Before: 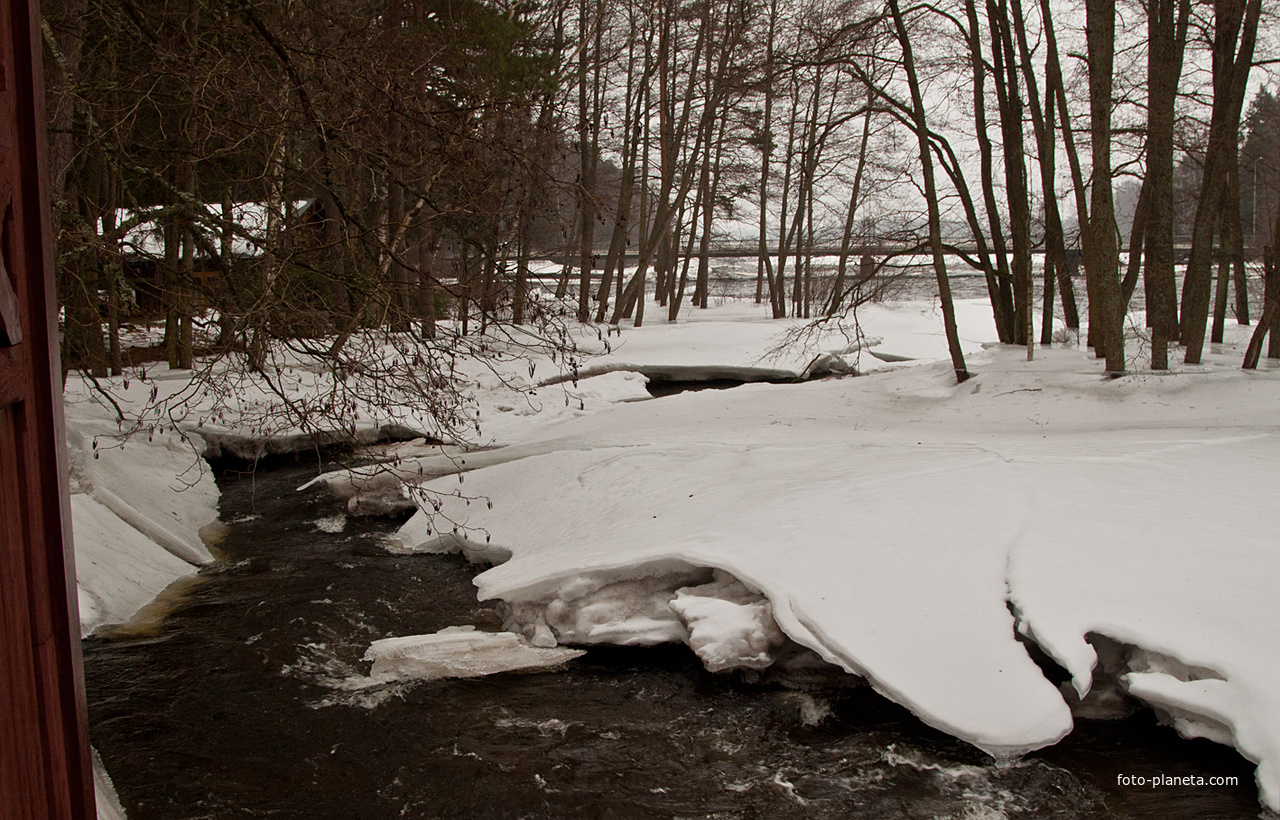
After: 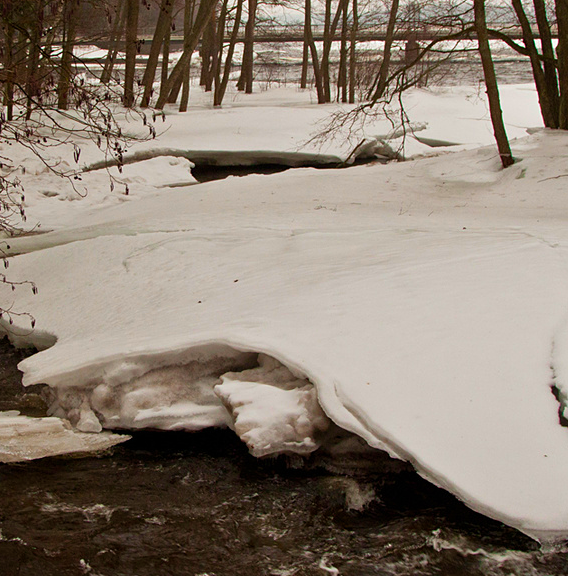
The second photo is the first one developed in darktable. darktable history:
crop: left 35.593%, top 26.224%, right 19.999%, bottom 3.436%
color balance rgb: perceptual saturation grading › global saturation 29.721%, global vibrance 22.263%
velvia: on, module defaults
